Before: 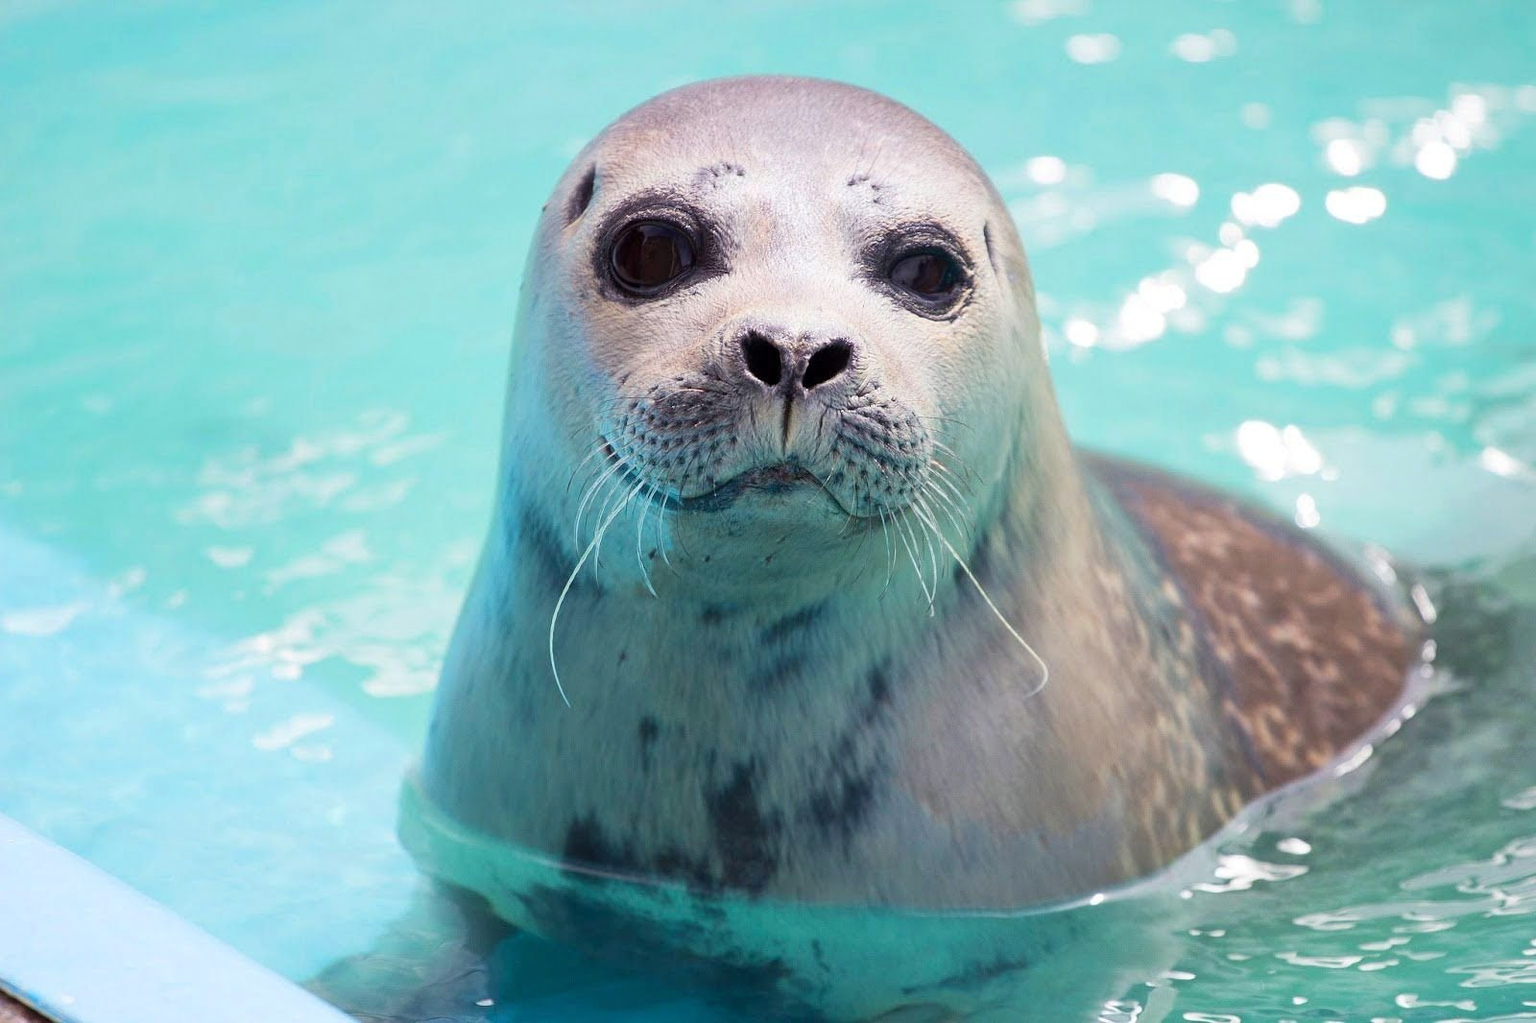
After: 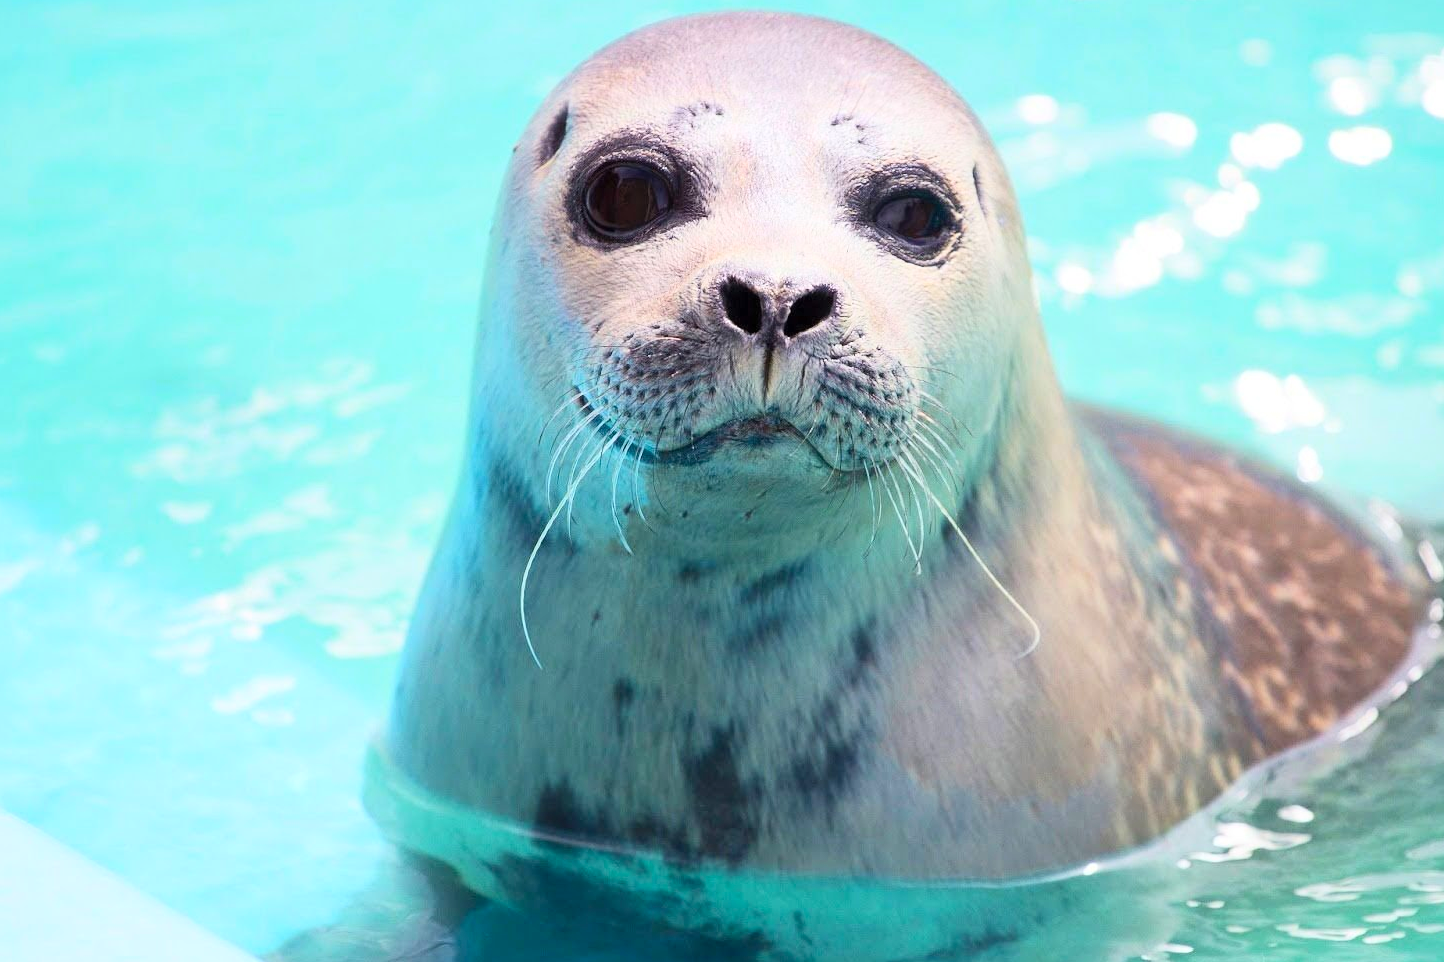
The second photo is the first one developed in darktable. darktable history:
contrast brightness saturation: contrast 0.2, brightness 0.16, saturation 0.22
crop: left 3.305%, top 6.436%, right 6.389%, bottom 3.258%
